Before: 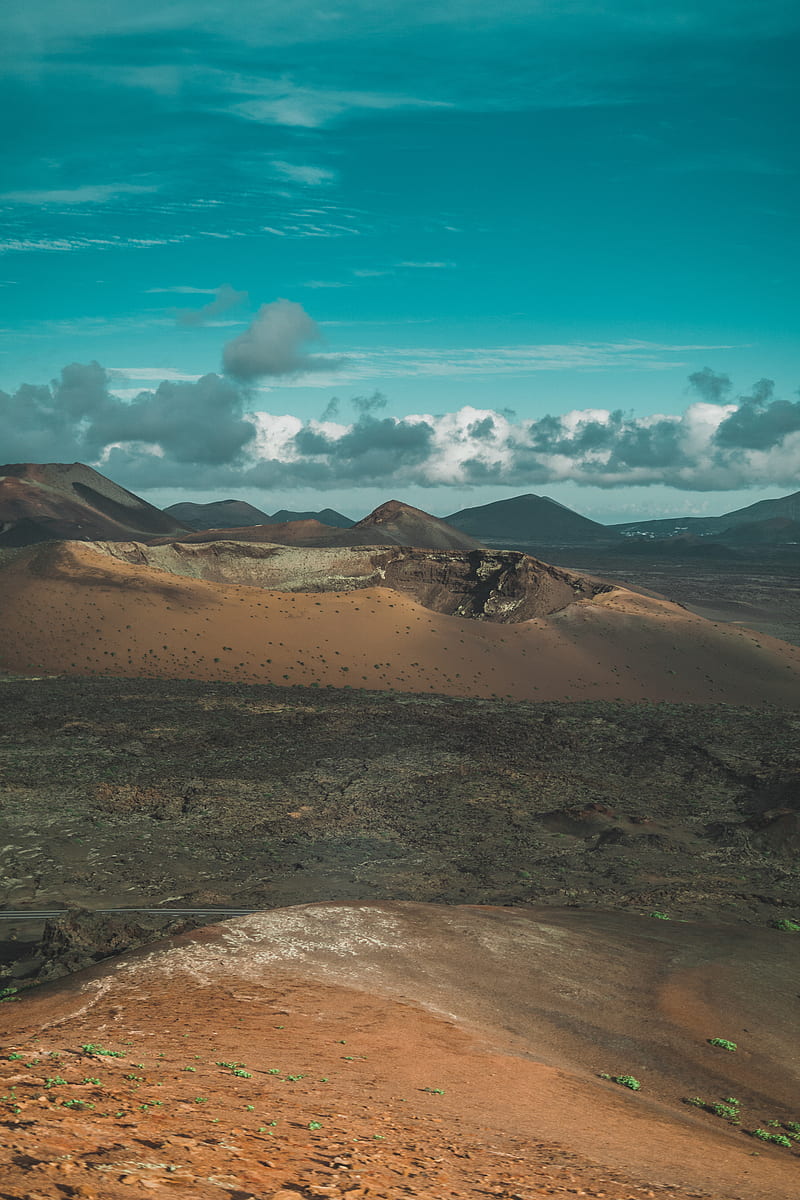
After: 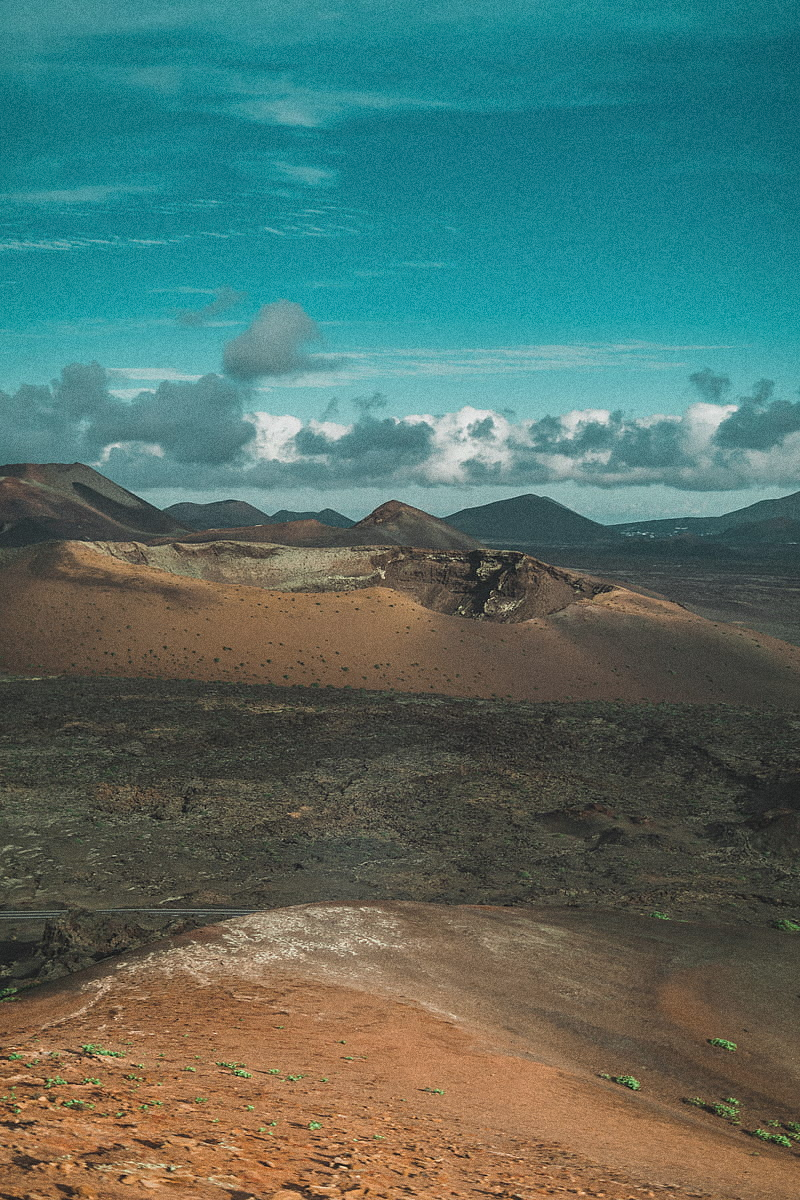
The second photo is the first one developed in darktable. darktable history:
grain: coarseness 8.68 ISO, strength 31.94%
contrast brightness saturation: saturation -0.05
